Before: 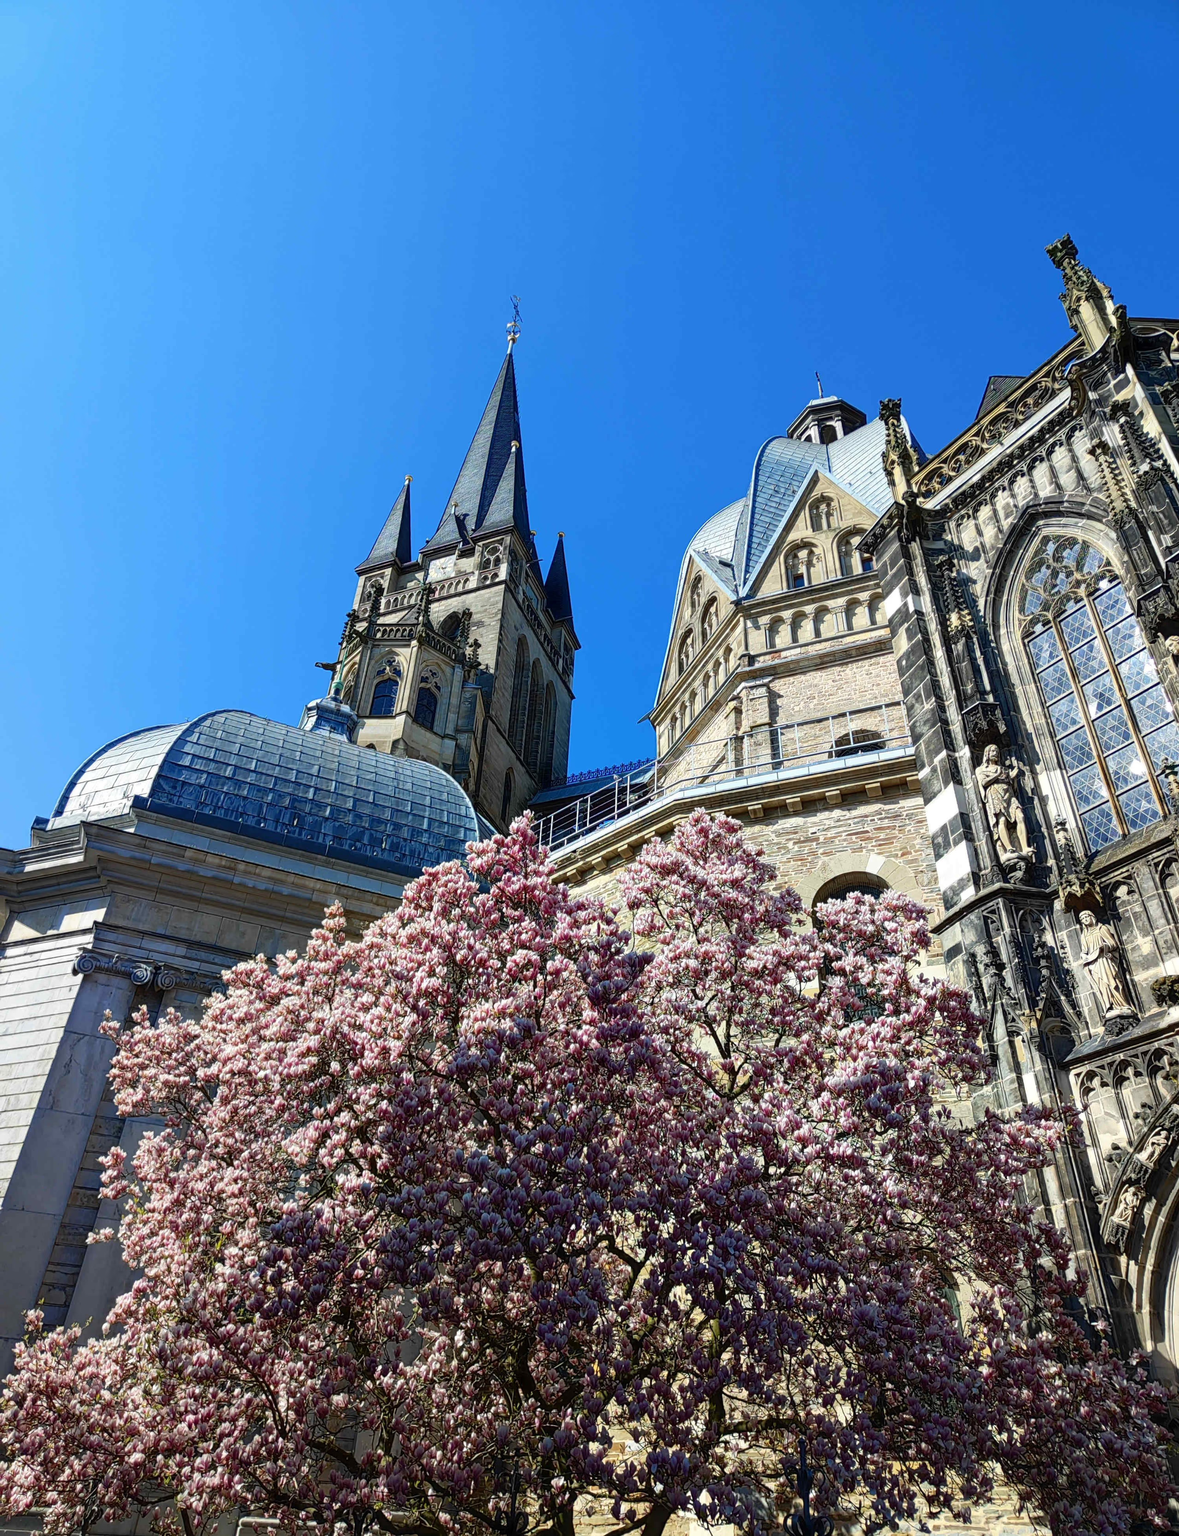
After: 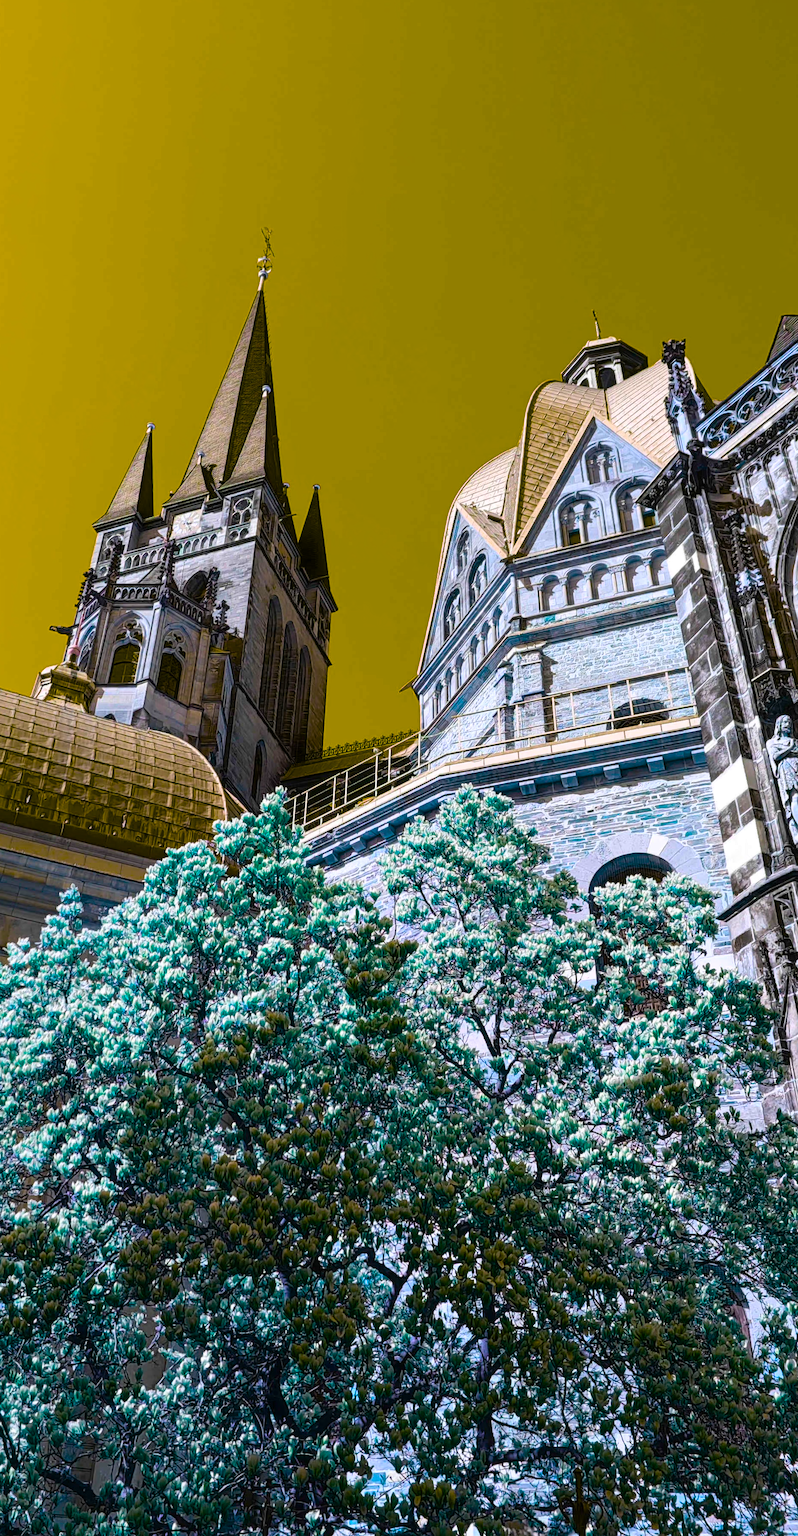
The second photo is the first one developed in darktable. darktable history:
color balance rgb: hue shift 180°, global vibrance 50%, contrast 0.32%
crop and rotate: left 22.918%, top 5.629%, right 14.711%, bottom 2.247%
